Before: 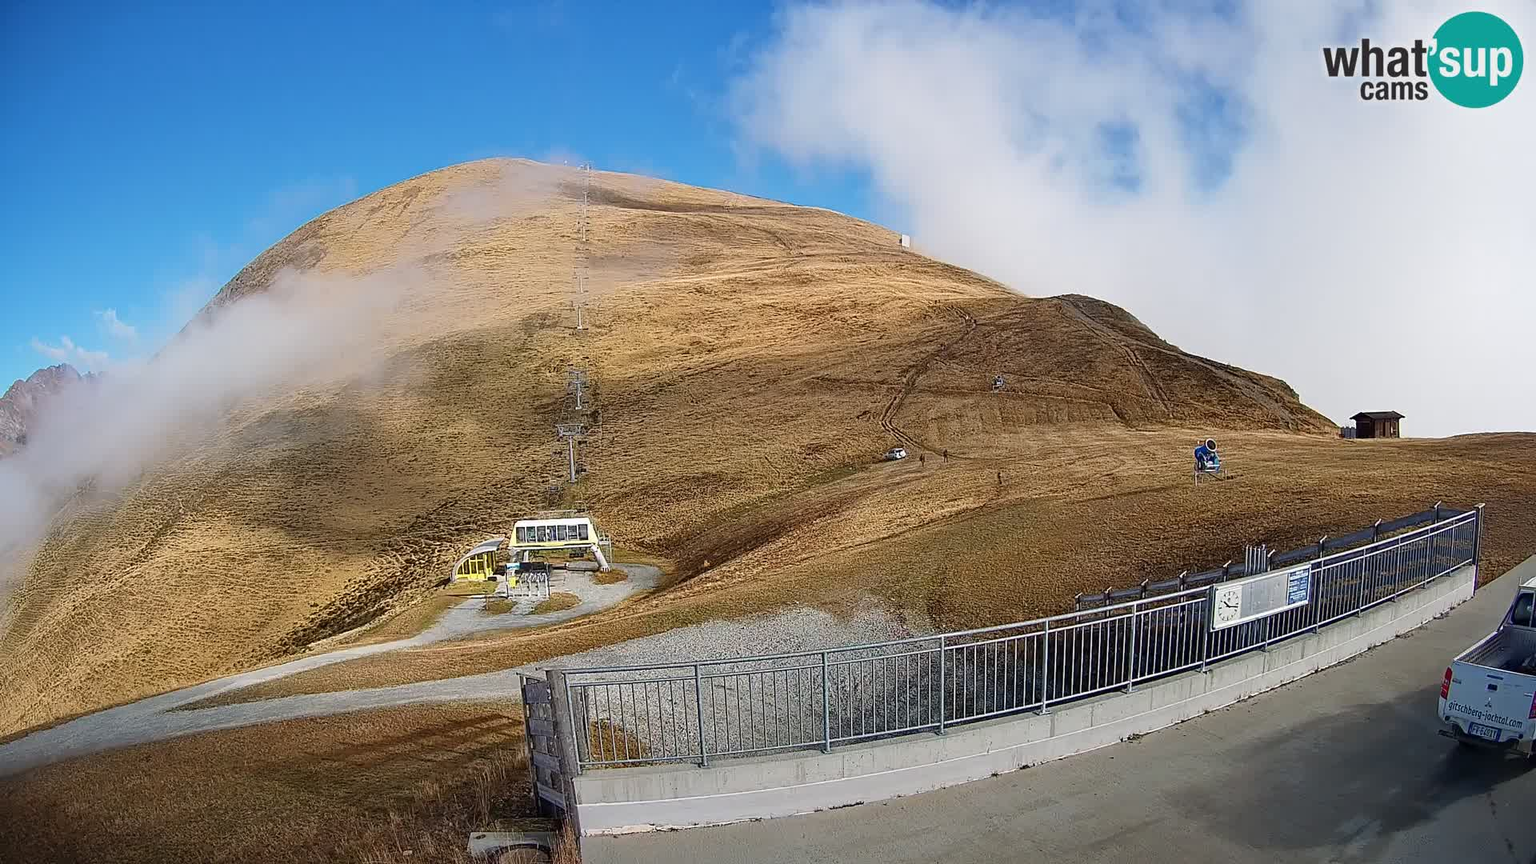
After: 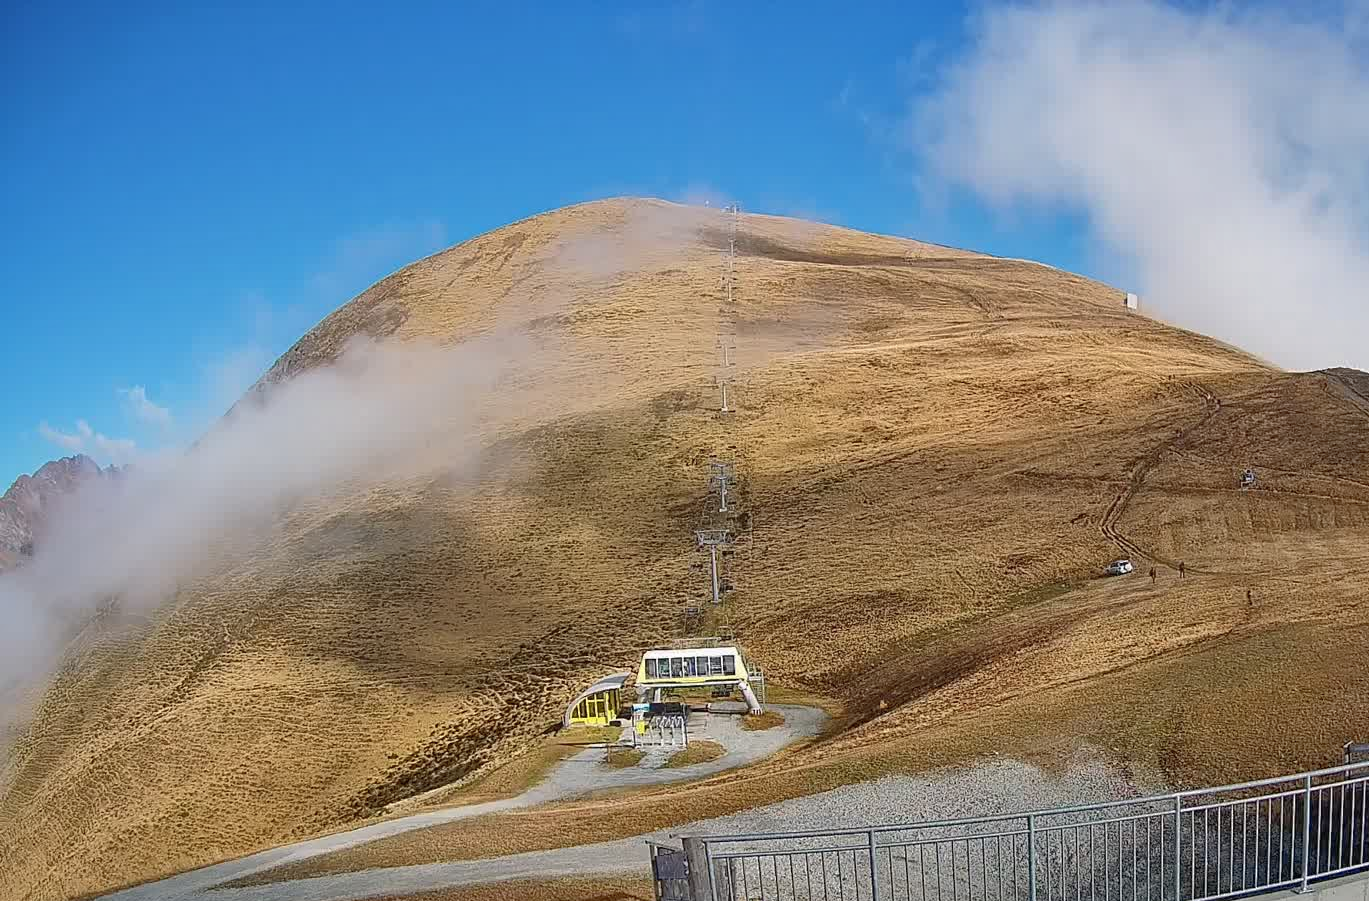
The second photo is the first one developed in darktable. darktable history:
shadows and highlights: on, module defaults
tone equalizer: mask exposure compensation -0.491 EV
crop: right 28.667%, bottom 16.571%
